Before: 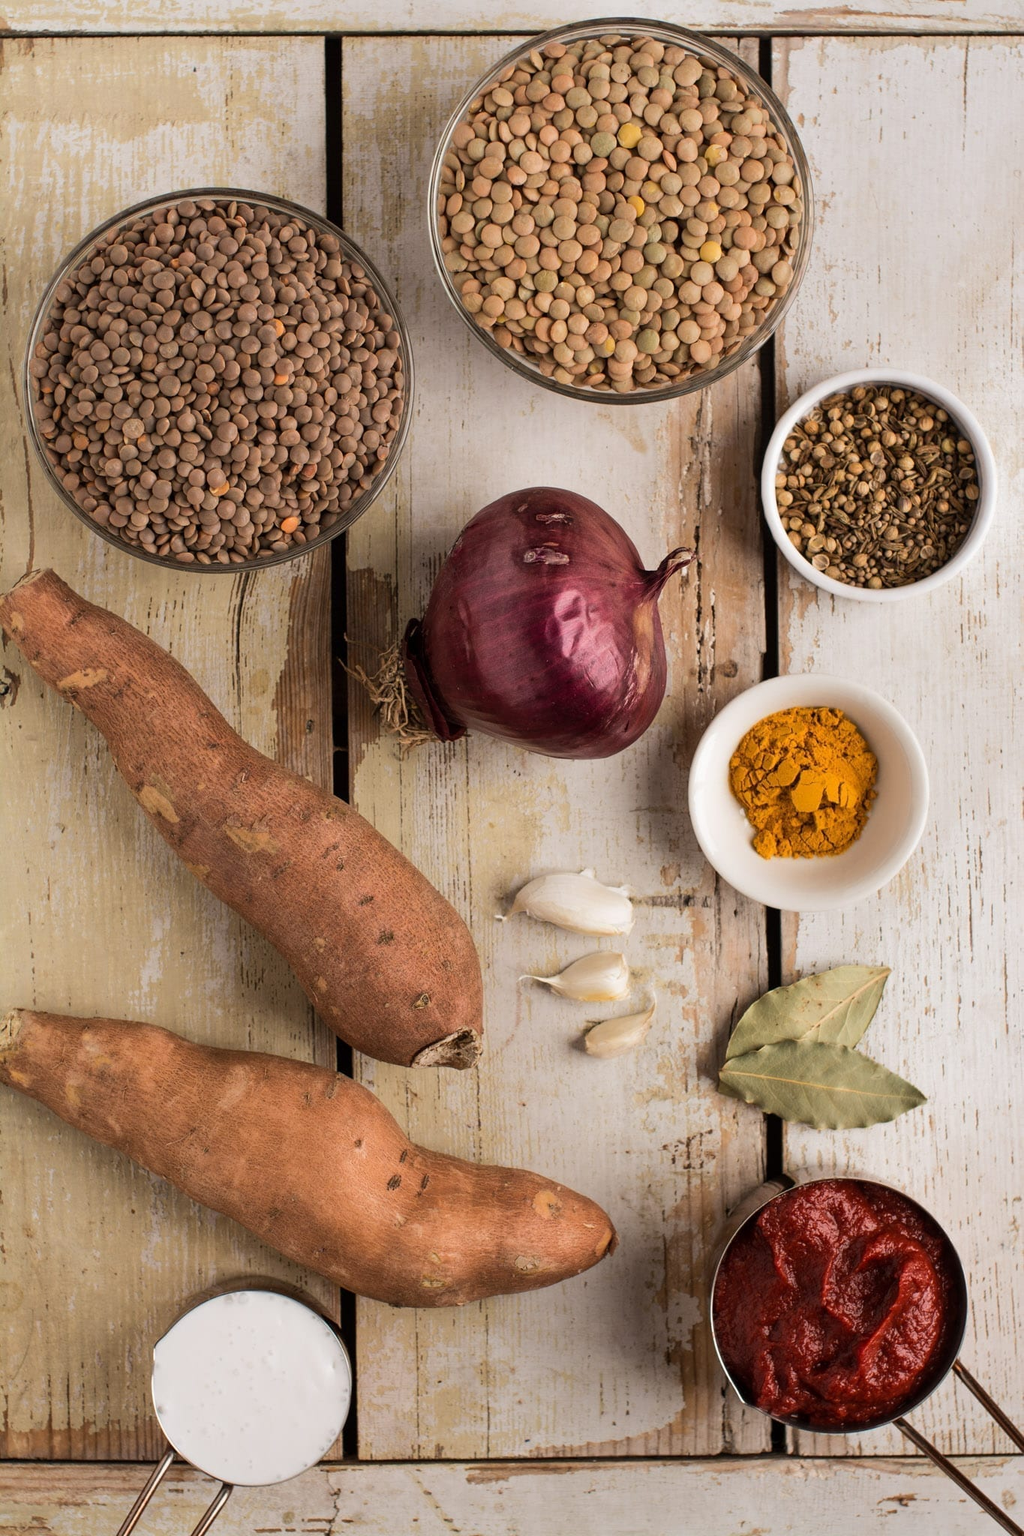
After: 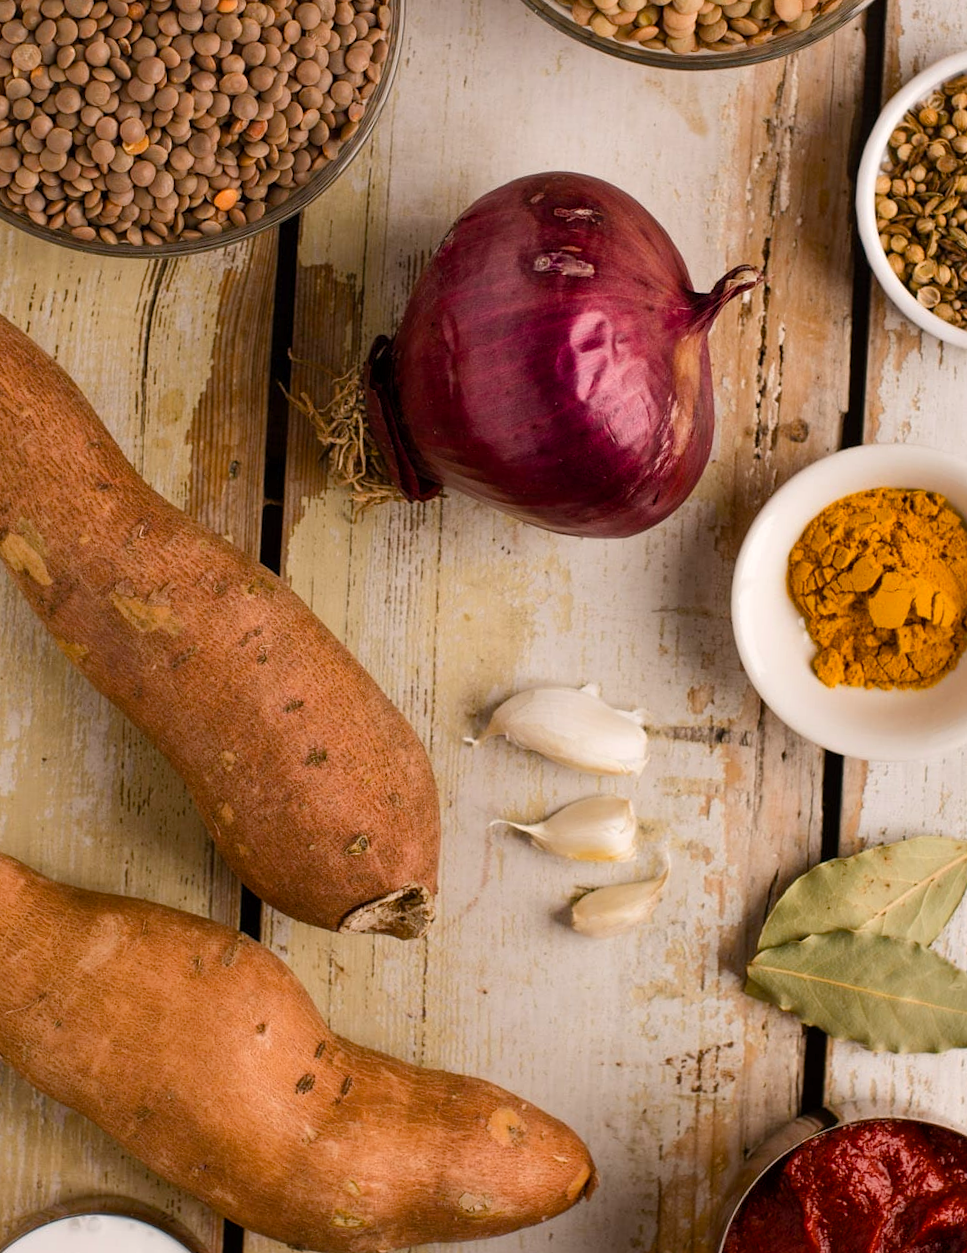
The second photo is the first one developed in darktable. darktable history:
crop and rotate: angle -3.88°, left 9.837%, top 20.891%, right 12.262%, bottom 11.836%
tone equalizer: edges refinement/feathering 500, mask exposure compensation -1.57 EV, preserve details no
base curve: curves: ch0 [(0, 0) (0.989, 0.992)], preserve colors none
color balance rgb: highlights gain › chroma 1.123%, highlights gain › hue 53.36°, perceptual saturation grading › global saturation 27.587%, perceptual saturation grading › highlights -25.737%, perceptual saturation grading › shadows 24.807%, global vibrance 15.158%
